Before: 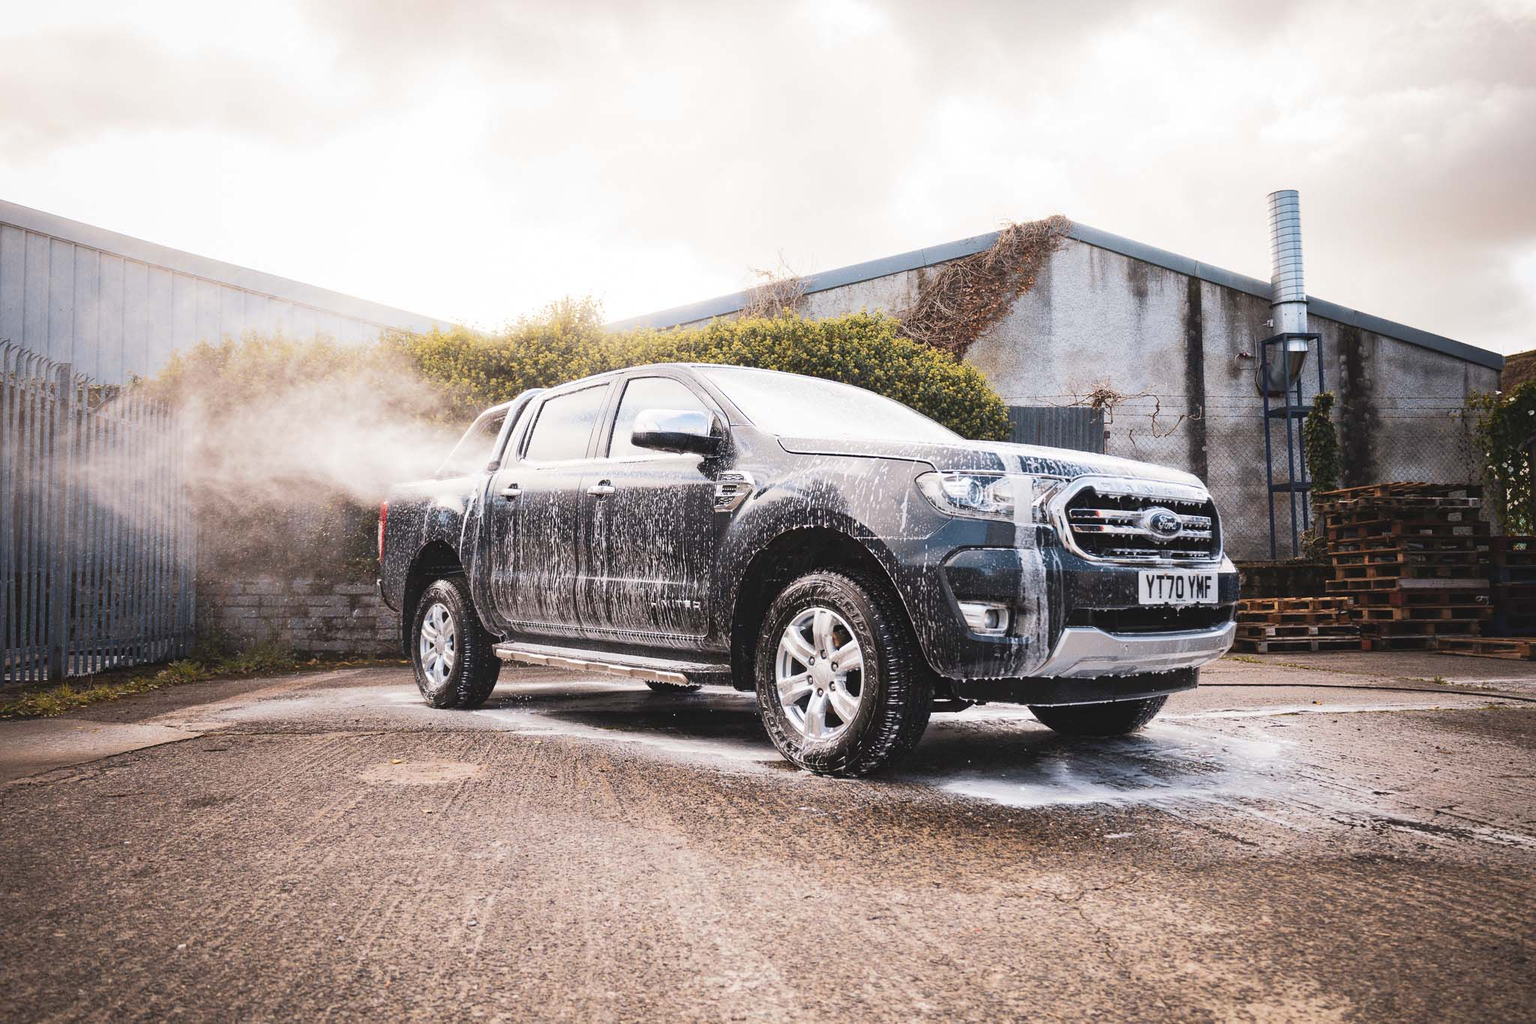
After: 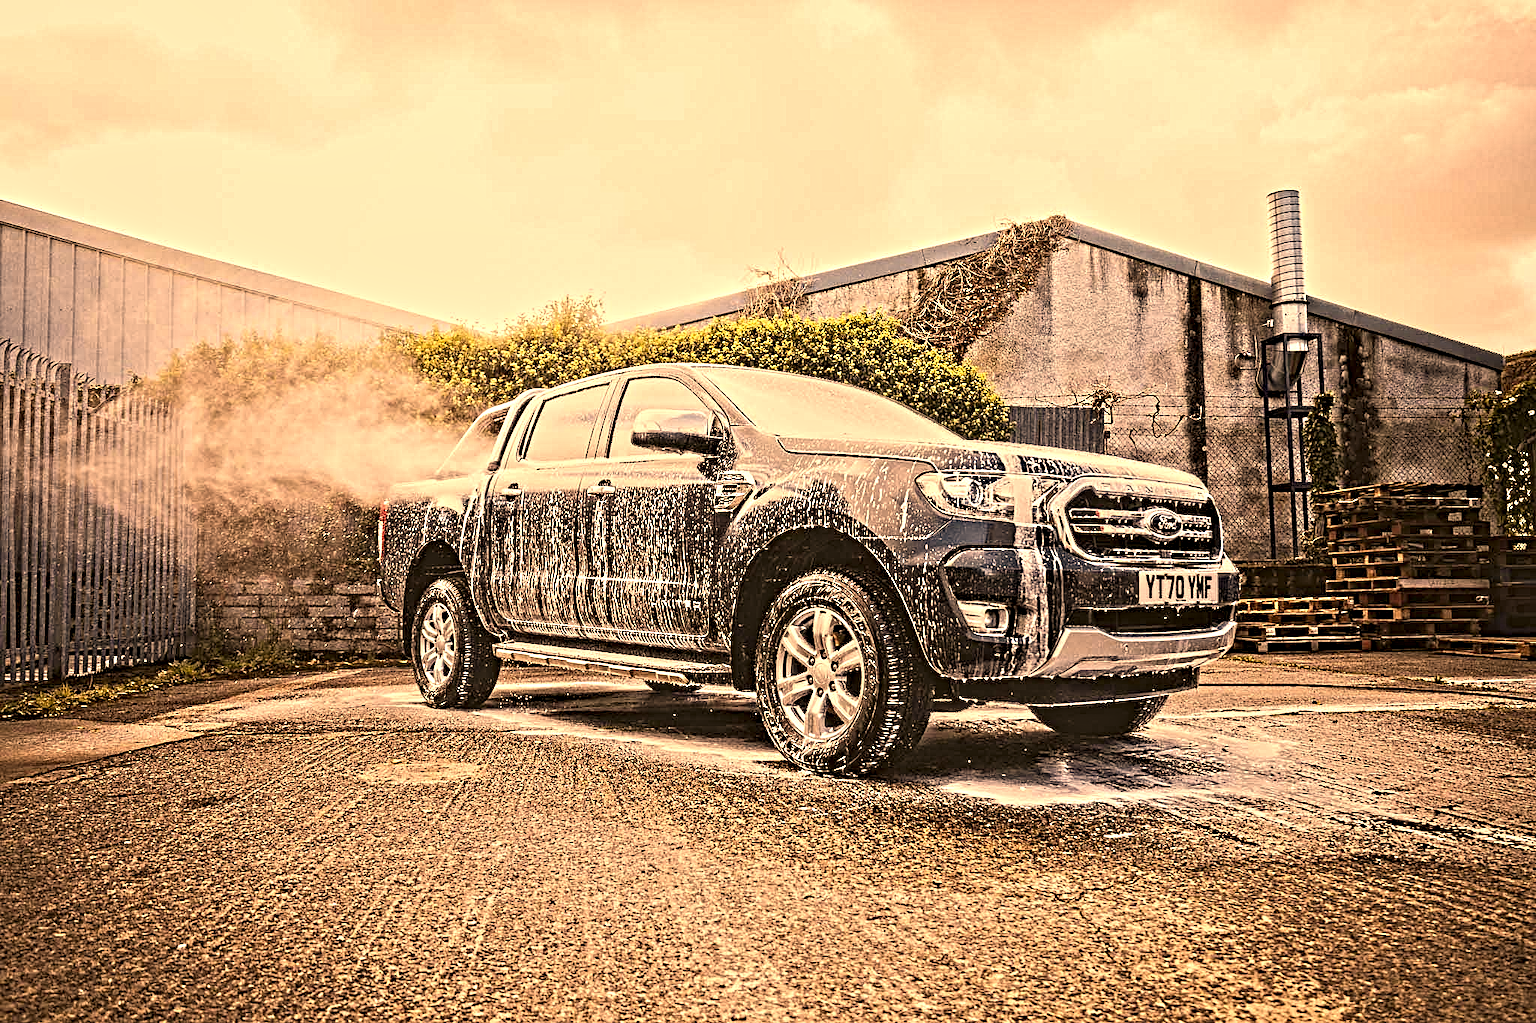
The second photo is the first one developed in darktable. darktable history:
color correction: highlights a* 17.94, highlights b* 35.39, shadows a* 1.48, shadows b* 6.42, saturation 1.01
contrast equalizer: octaves 7, y [[0.406, 0.494, 0.589, 0.753, 0.877, 0.999], [0.5 ×6], [0.5 ×6], [0 ×6], [0 ×6]]
